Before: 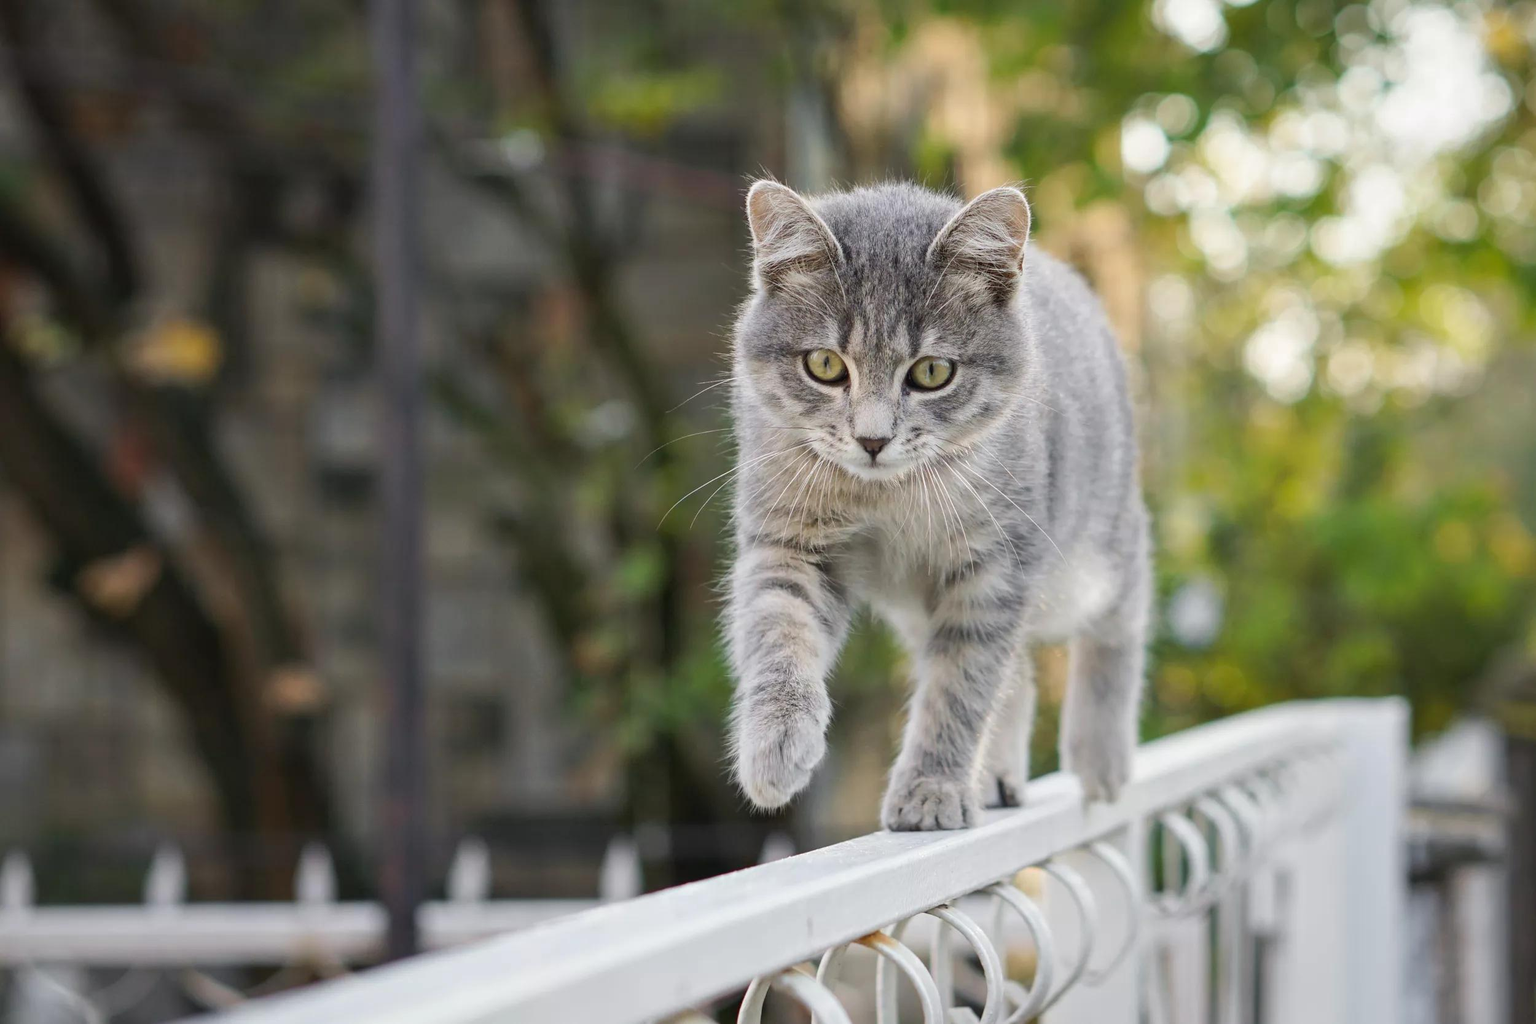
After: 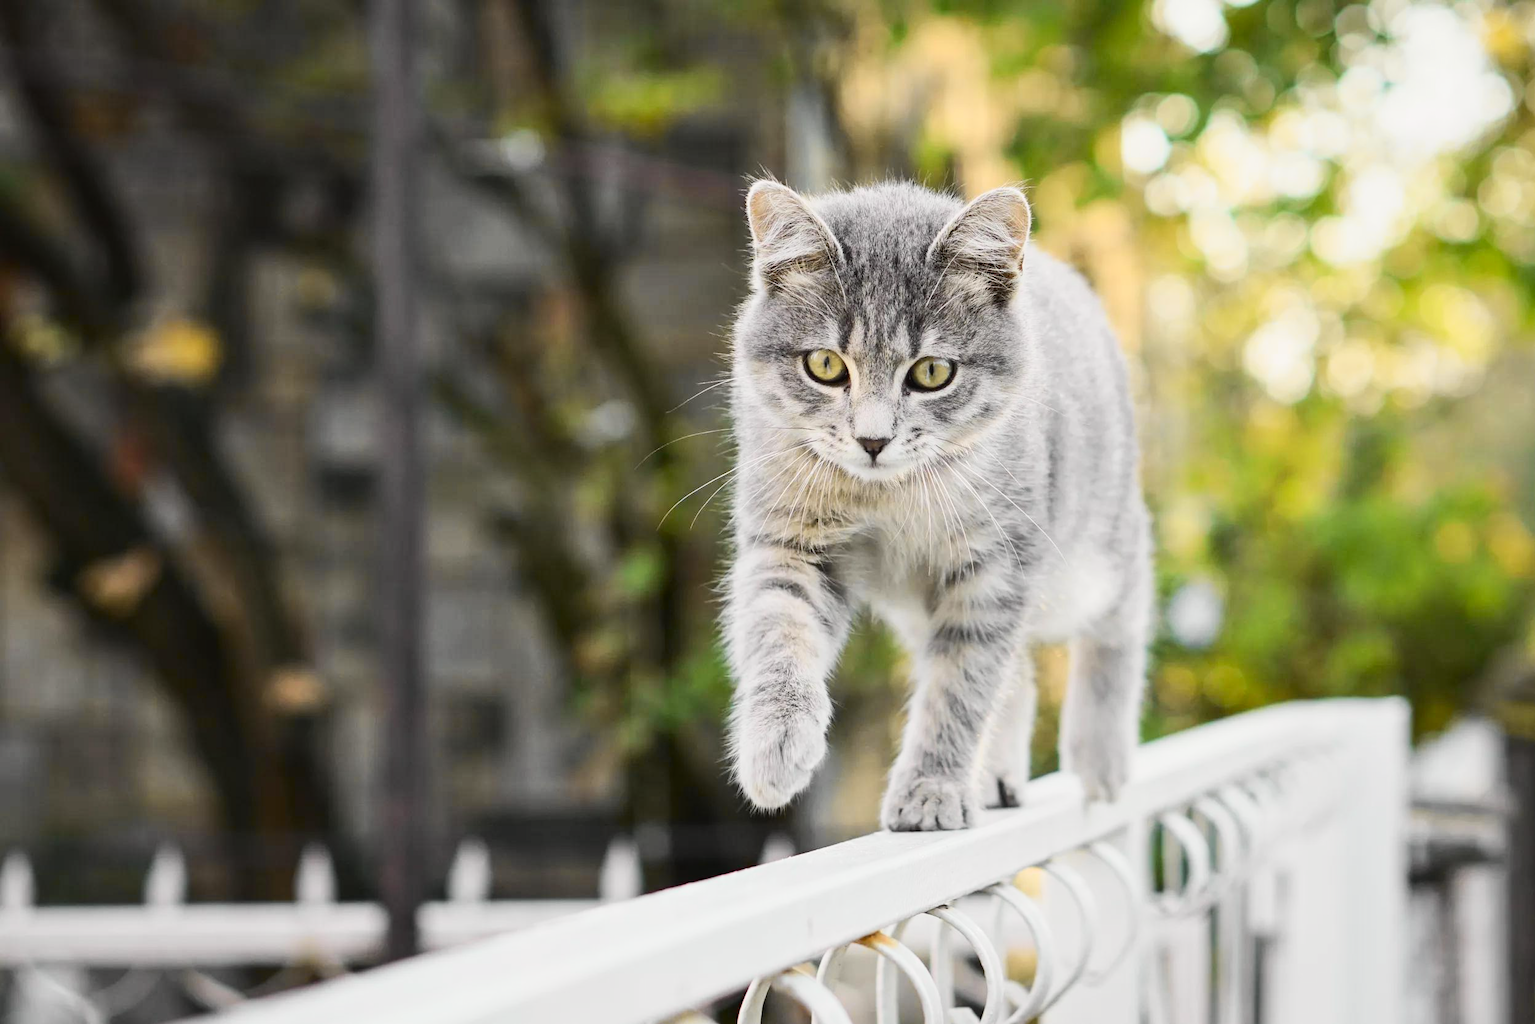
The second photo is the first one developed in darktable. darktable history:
tone curve: curves: ch0 [(0, 0.008) (0.107, 0.083) (0.283, 0.287) (0.429, 0.51) (0.607, 0.739) (0.789, 0.893) (0.998, 0.978)]; ch1 [(0, 0) (0.323, 0.339) (0.438, 0.427) (0.478, 0.484) (0.502, 0.502) (0.527, 0.525) (0.571, 0.579) (0.608, 0.629) (0.669, 0.704) (0.859, 0.899) (1, 1)]; ch2 [(0, 0) (0.33, 0.347) (0.421, 0.456) (0.473, 0.498) (0.502, 0.504) (0.522, 0.524) (0.549, 0.567) (0.593, 0.626) (0.676, 0.724) (1, 1)], color space Lab, independent channels, preserve colors none
